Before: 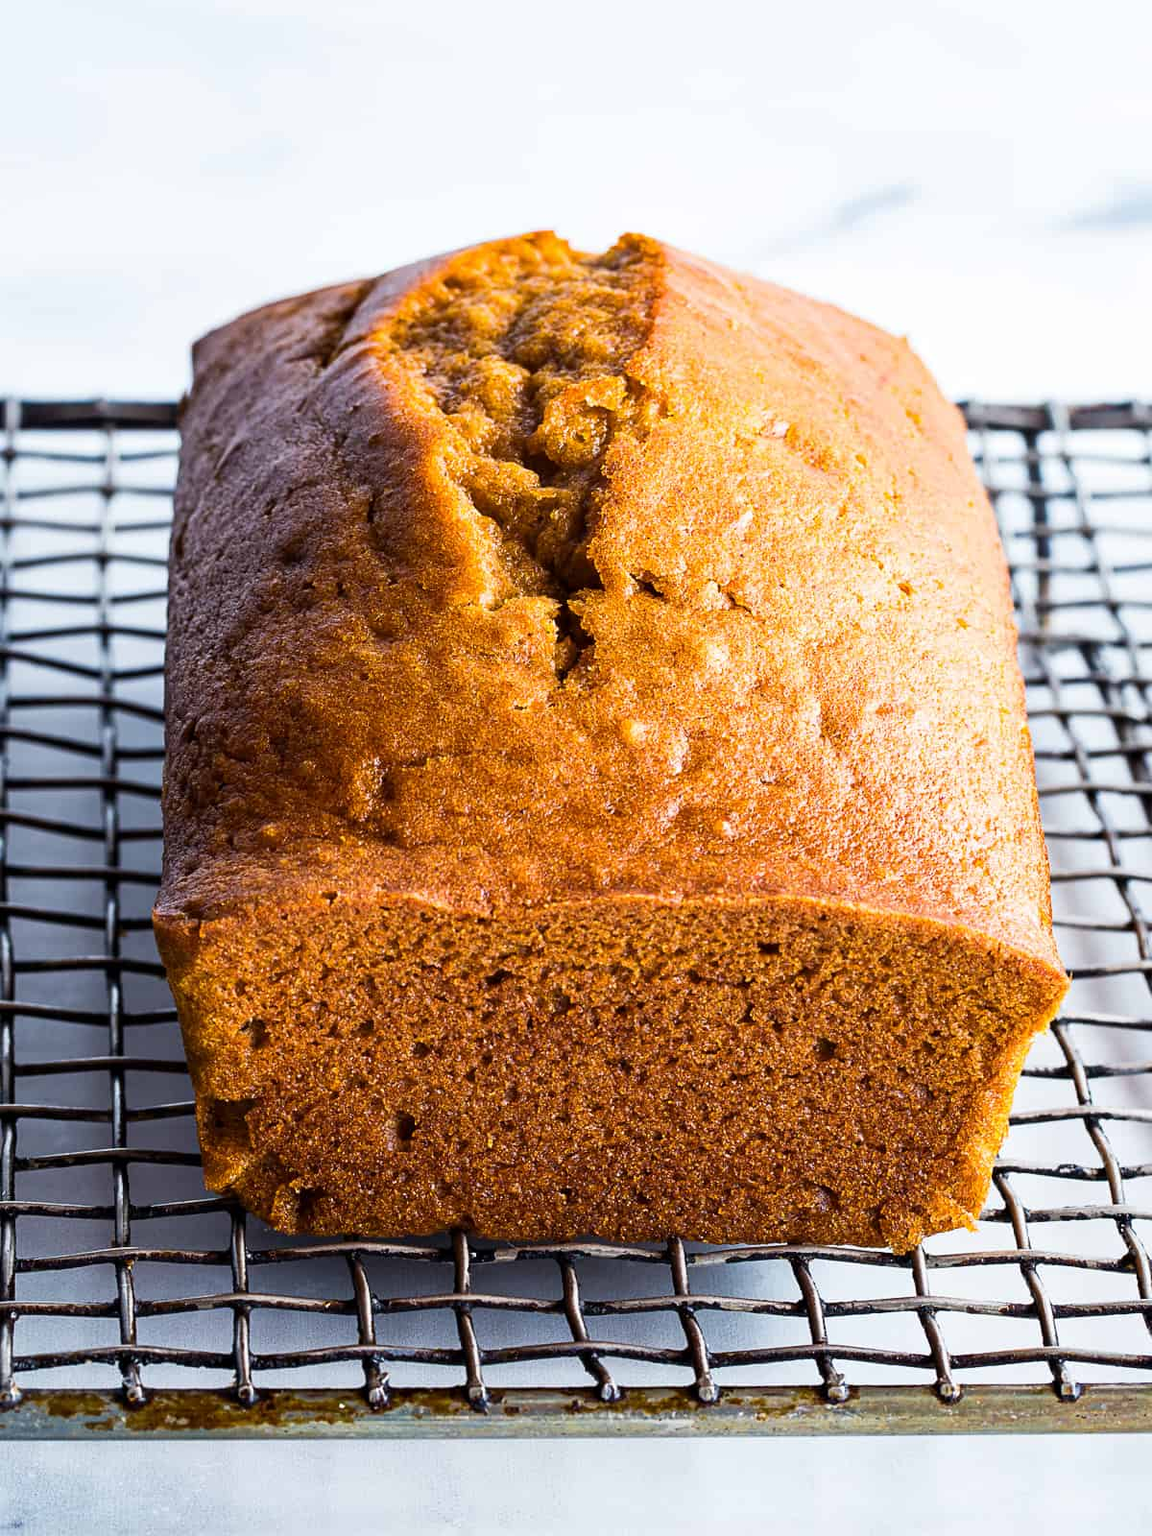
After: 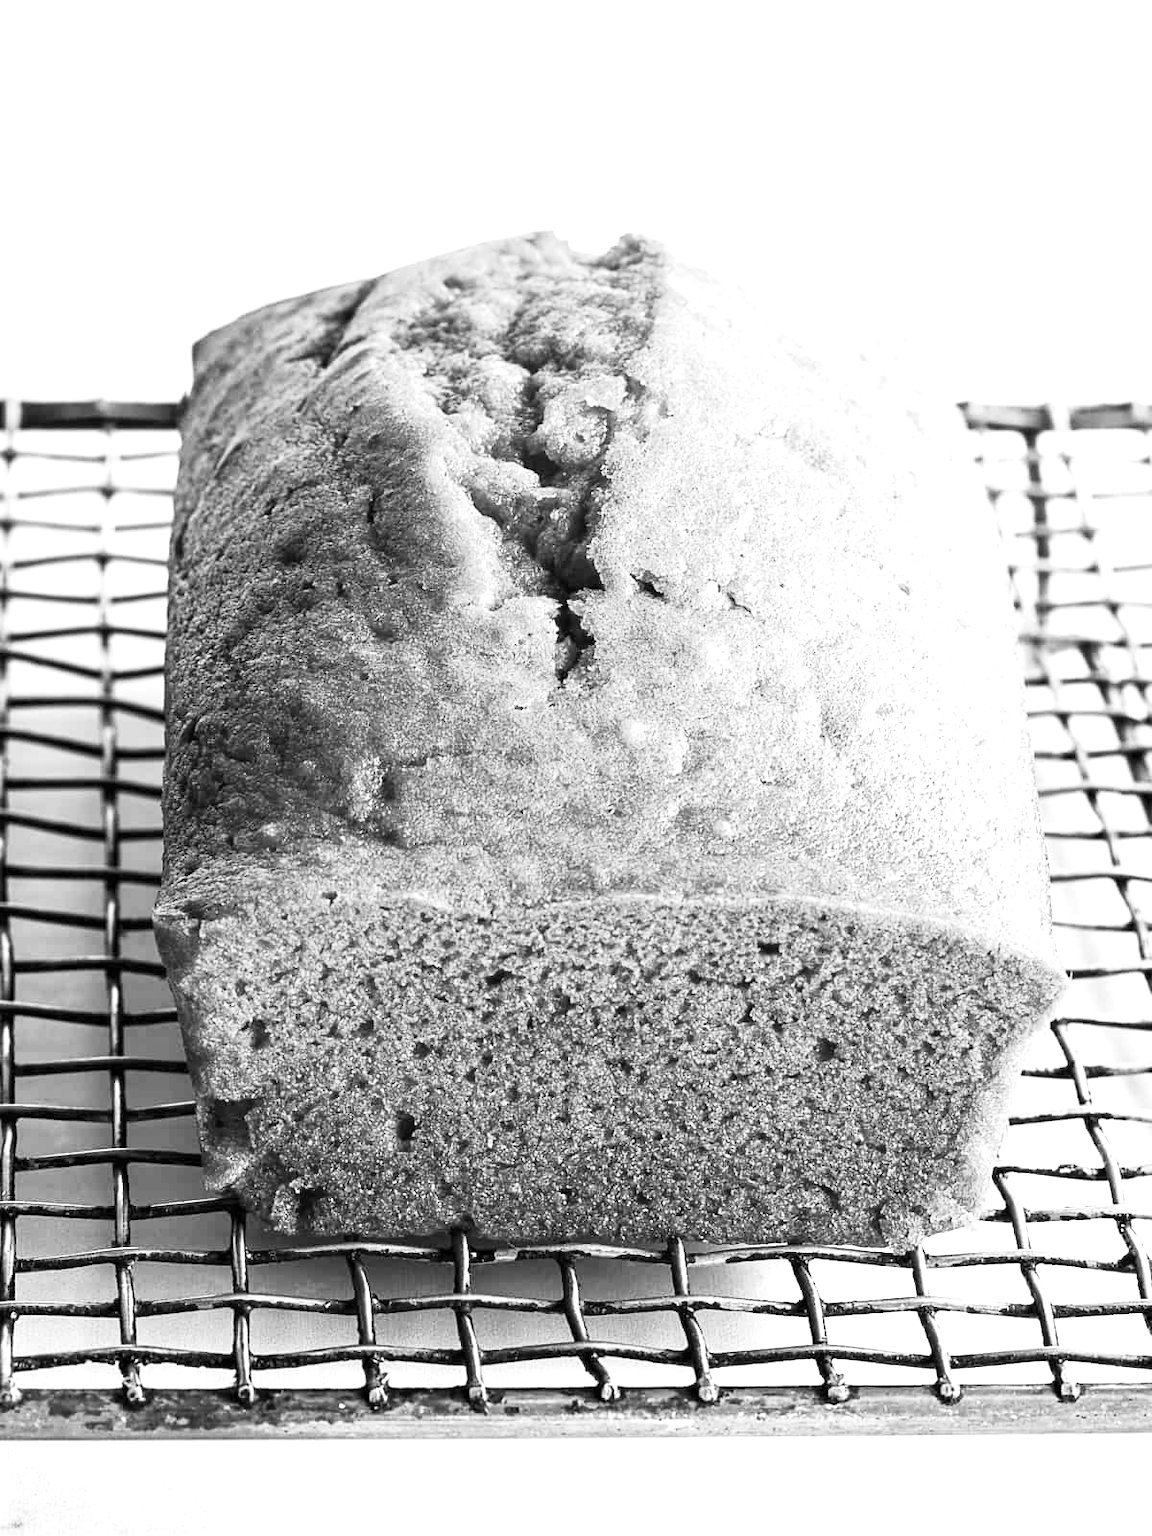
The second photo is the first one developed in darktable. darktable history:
monochrome: on, module defaults
contrast brightness saturation: contrast 0.2, brightness 0.16, saturation 0.22
exposure: exposure 0.781 EV, compensate highlight preservation false
